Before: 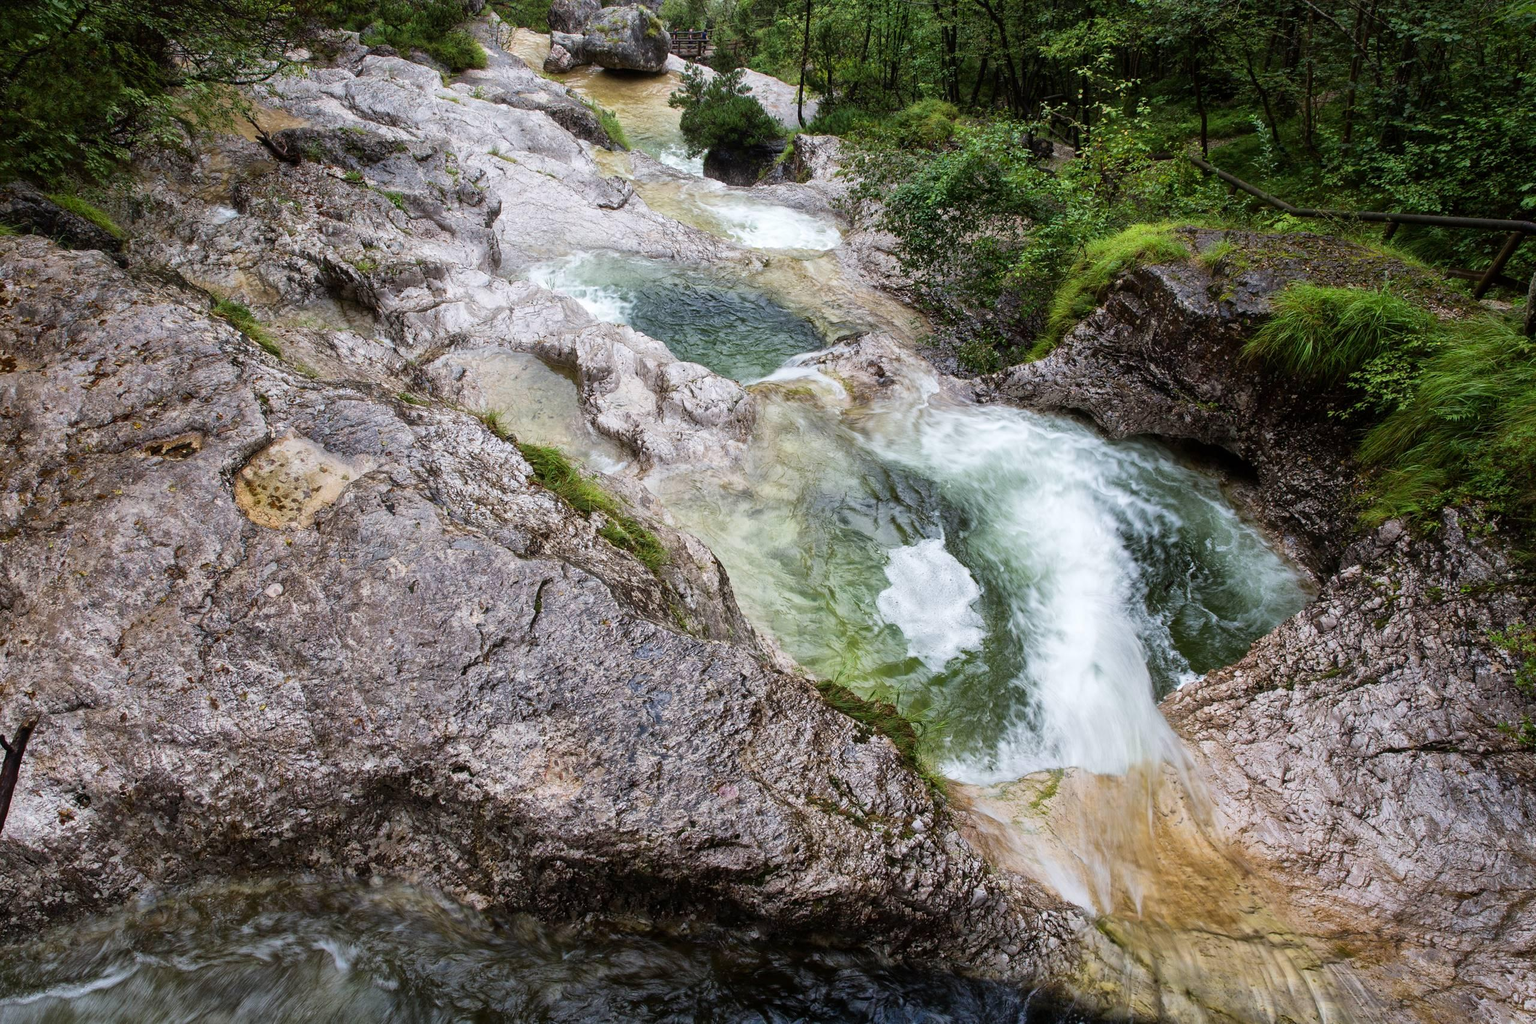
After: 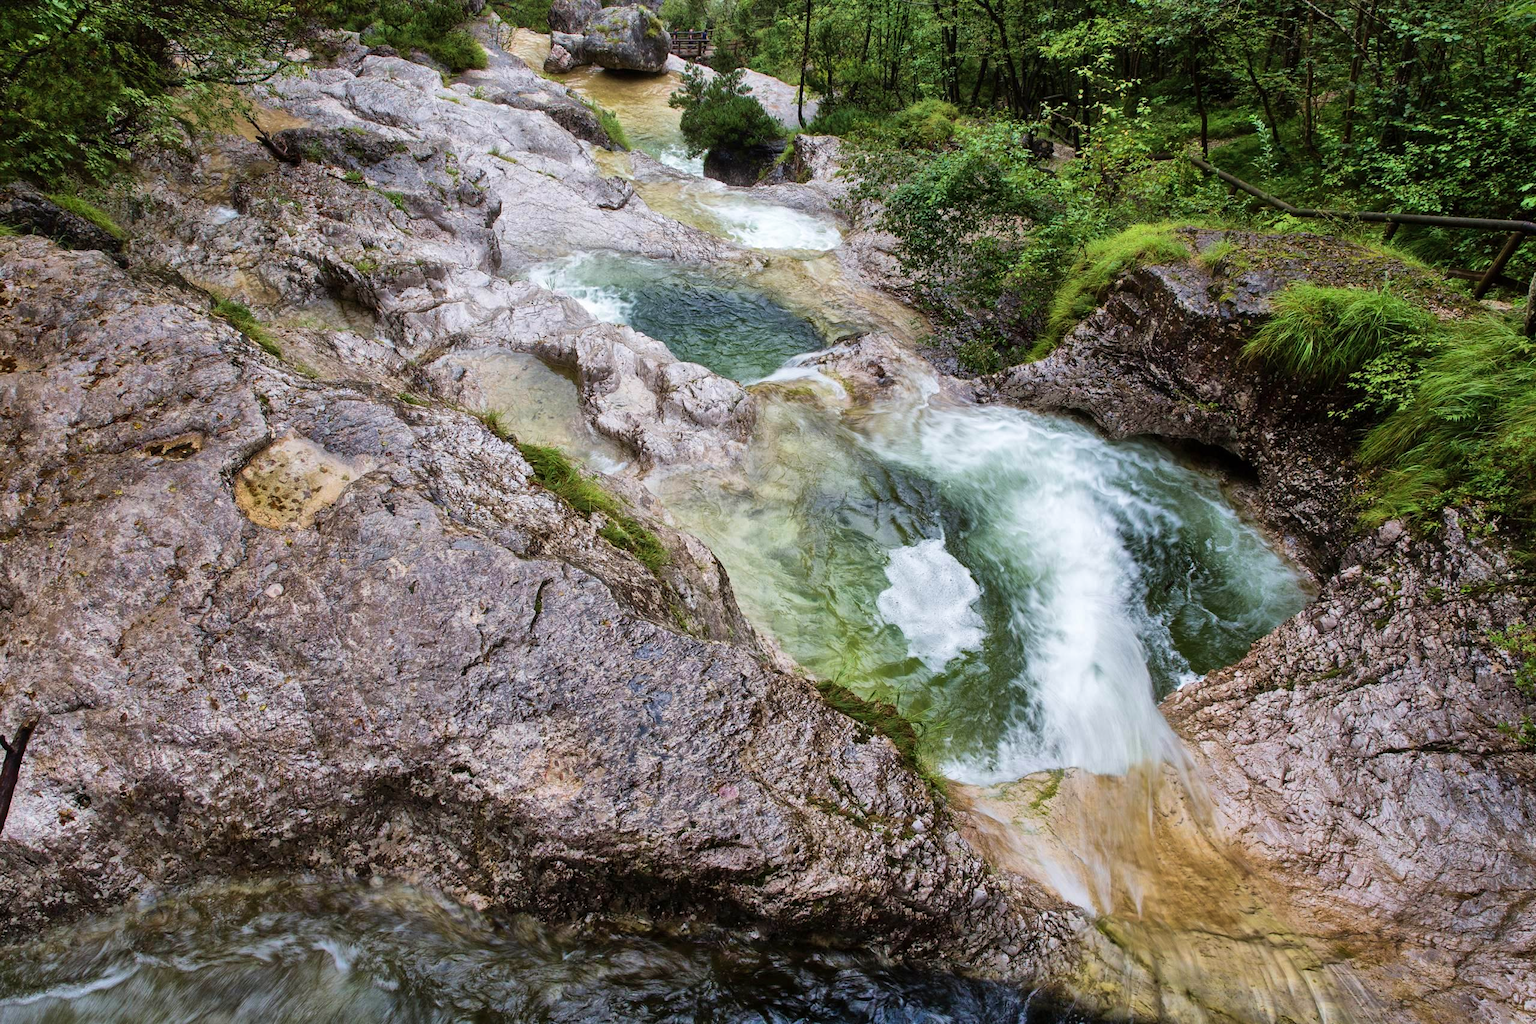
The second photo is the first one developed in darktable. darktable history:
velvia: on, module defaults
exposure: compensate highlight preservation false
shadows and highlights: highlights color adjustment 0%, soften with gaussian
